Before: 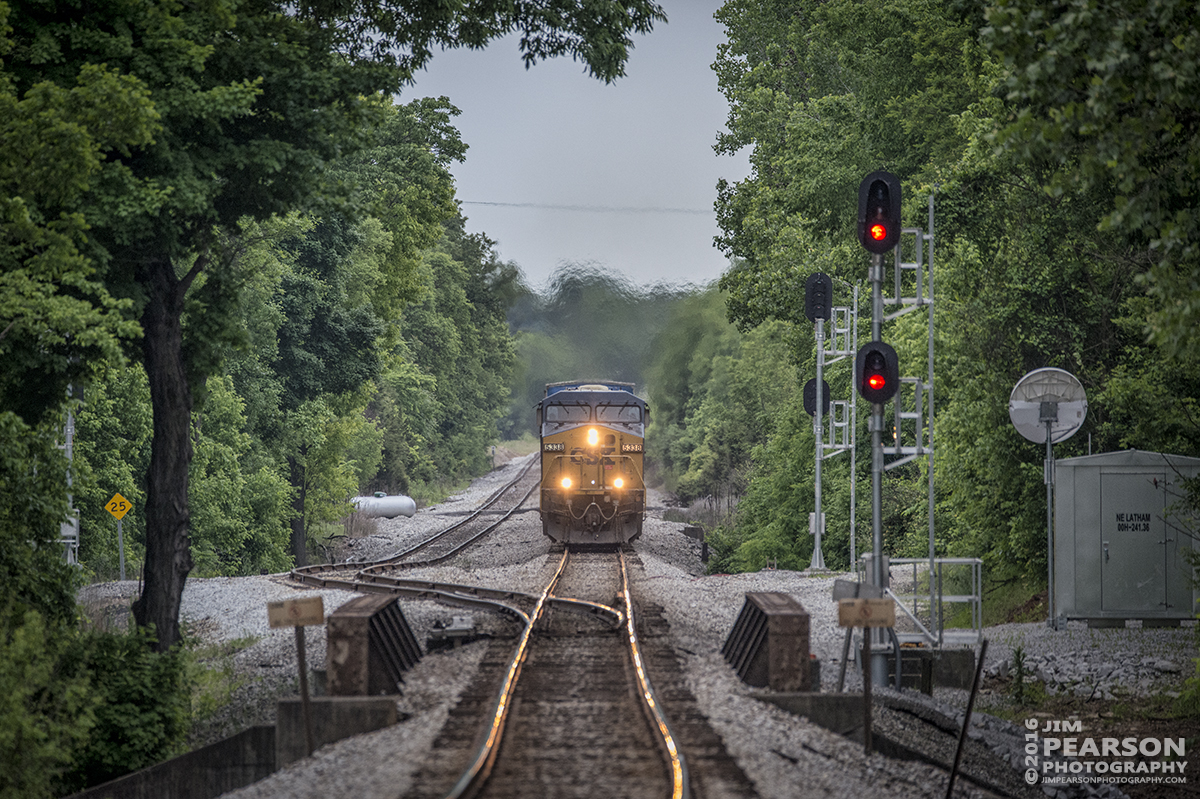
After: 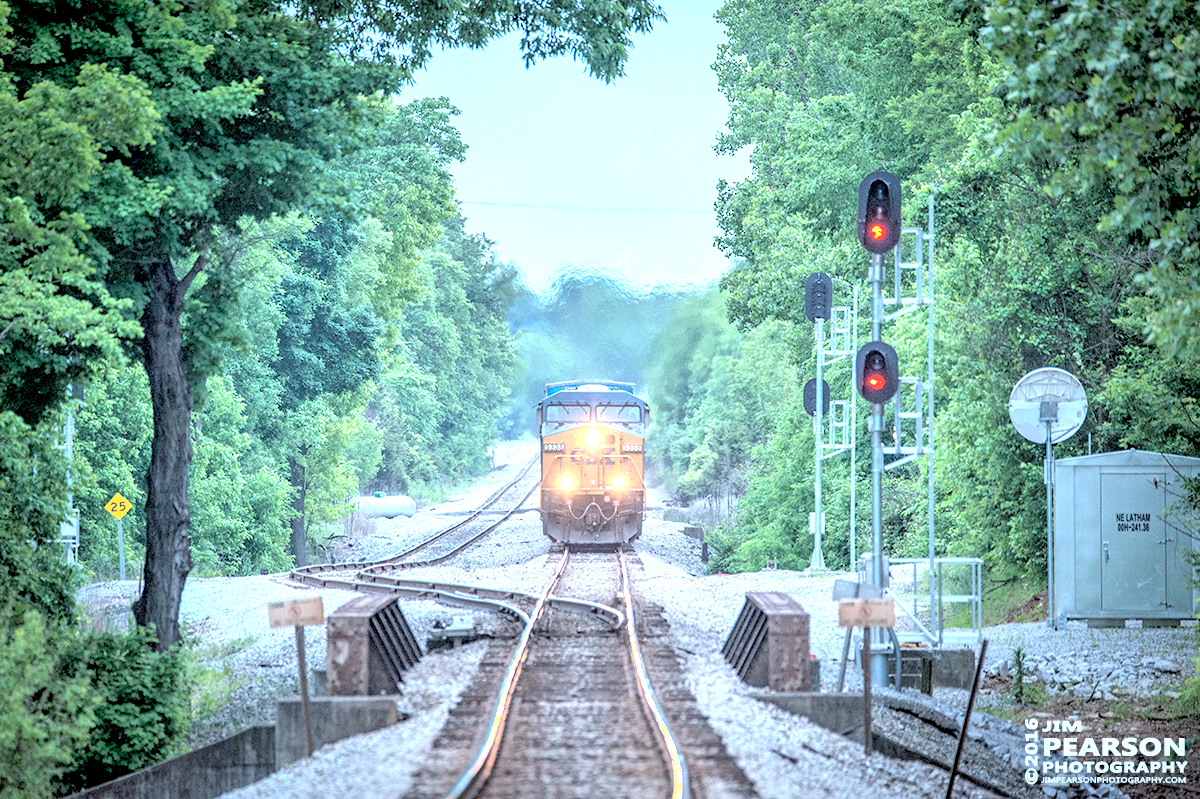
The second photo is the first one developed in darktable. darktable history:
contrast brightness saturation: brightness 0.28
exposure: black level correction 0.001, exposure 1.84 EV, compensate highlight preservation false
color correction: highlights a* -9.35, highlights b* -23.15
